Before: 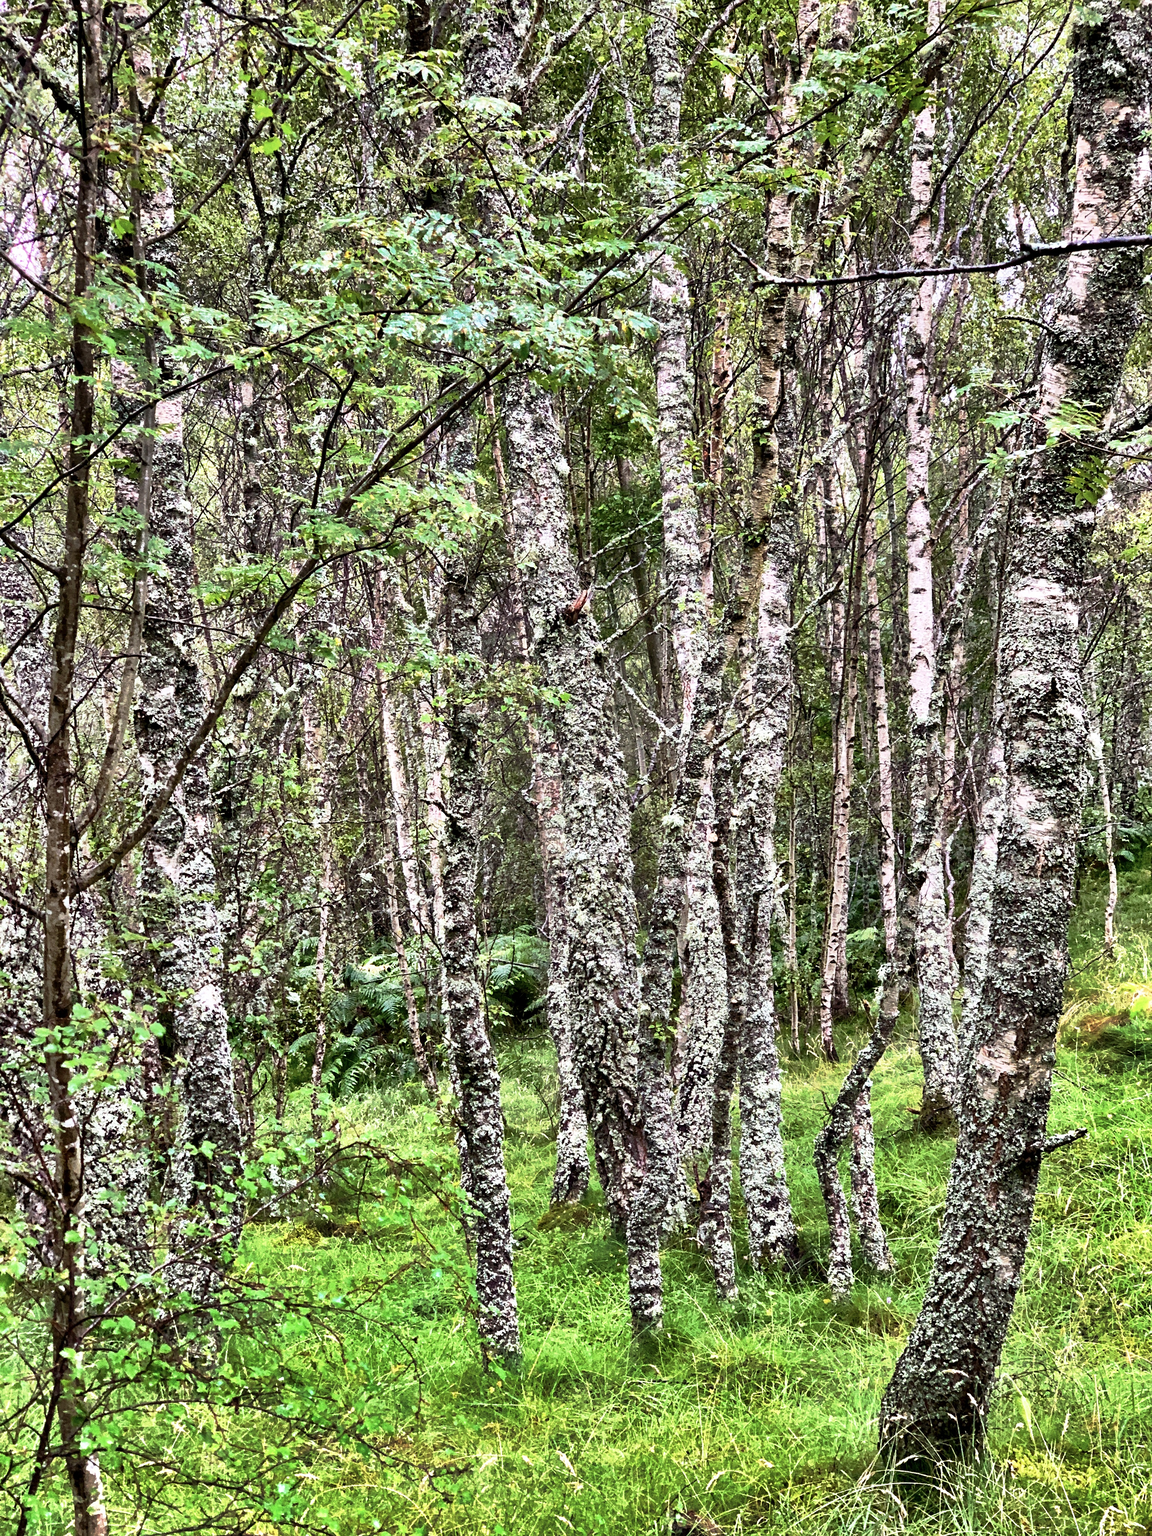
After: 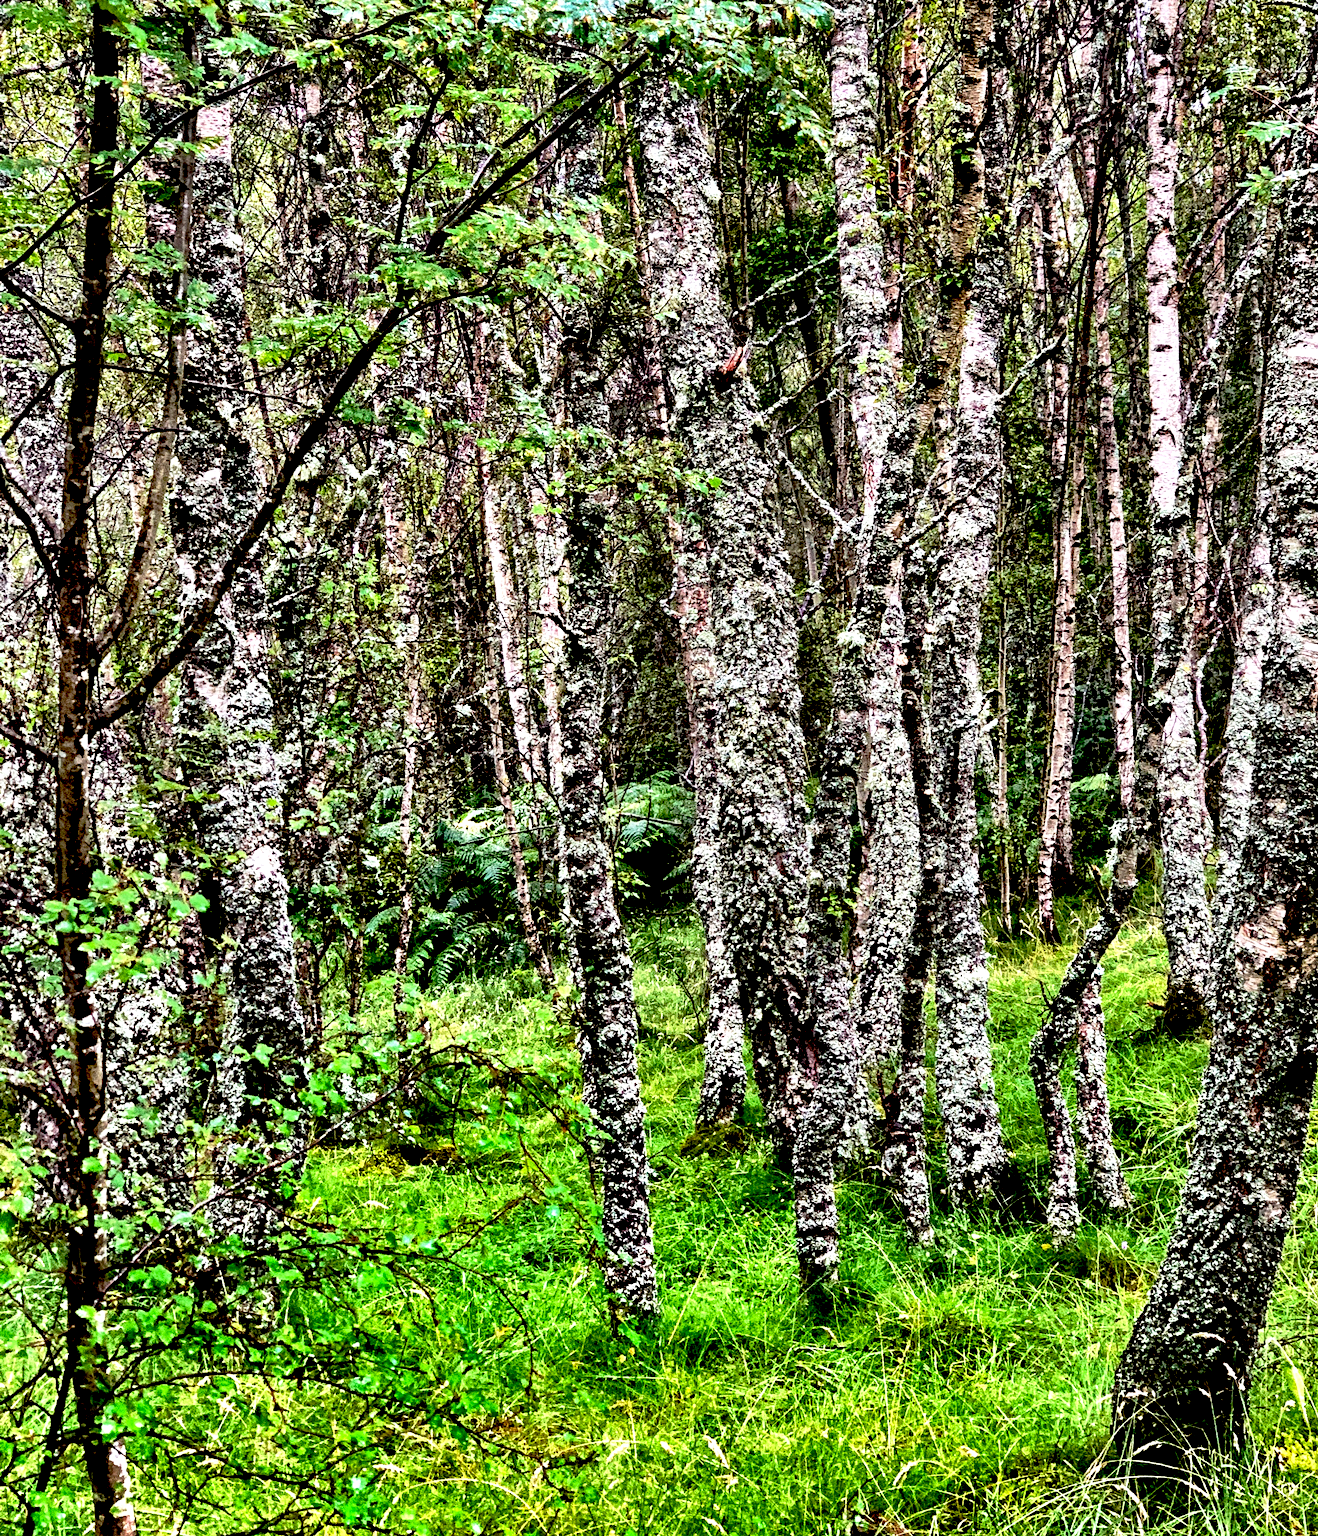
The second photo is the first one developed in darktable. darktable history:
exposure: black level correction 0.057, compensate highlight preservation false
crop: top 20.576%, right 9.46%, bottom 0.334%
local contrast: highlights 103%, shadows 102%, detail 201%, midtone range 0.2
